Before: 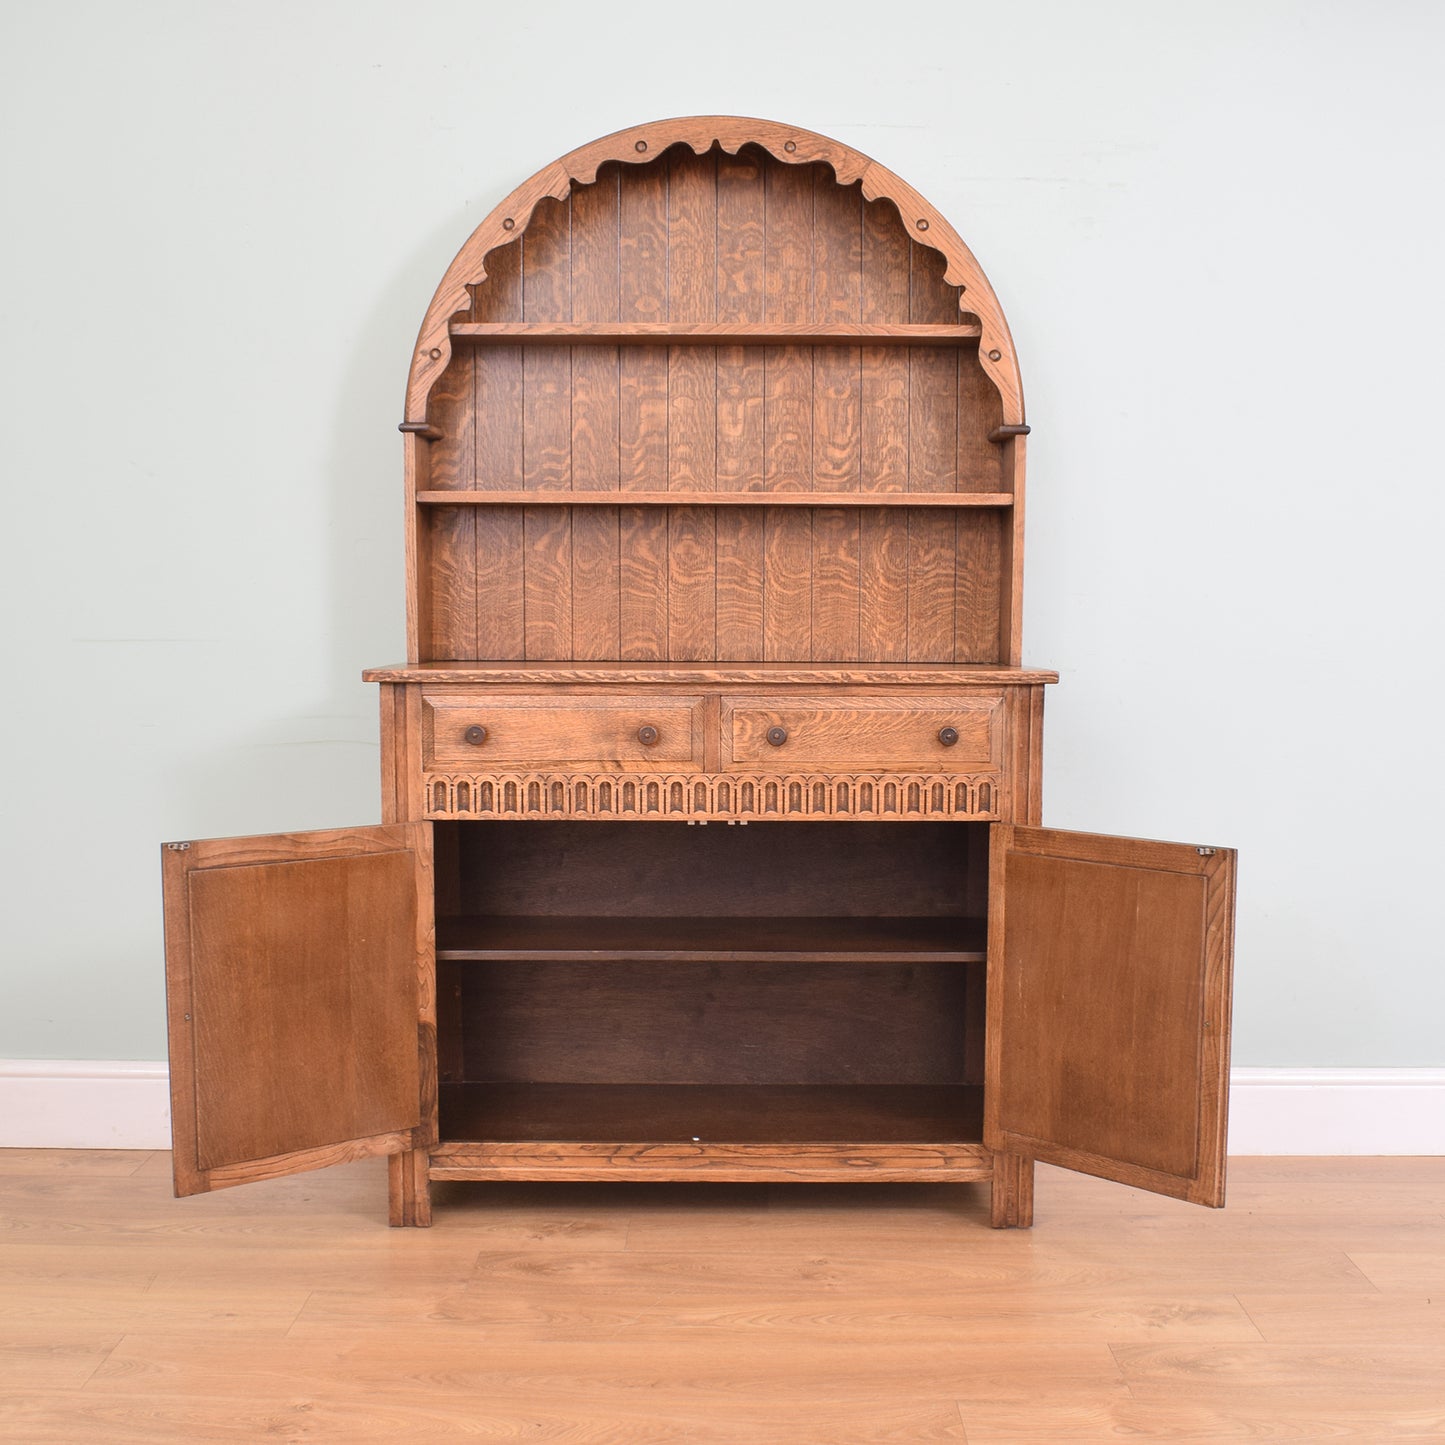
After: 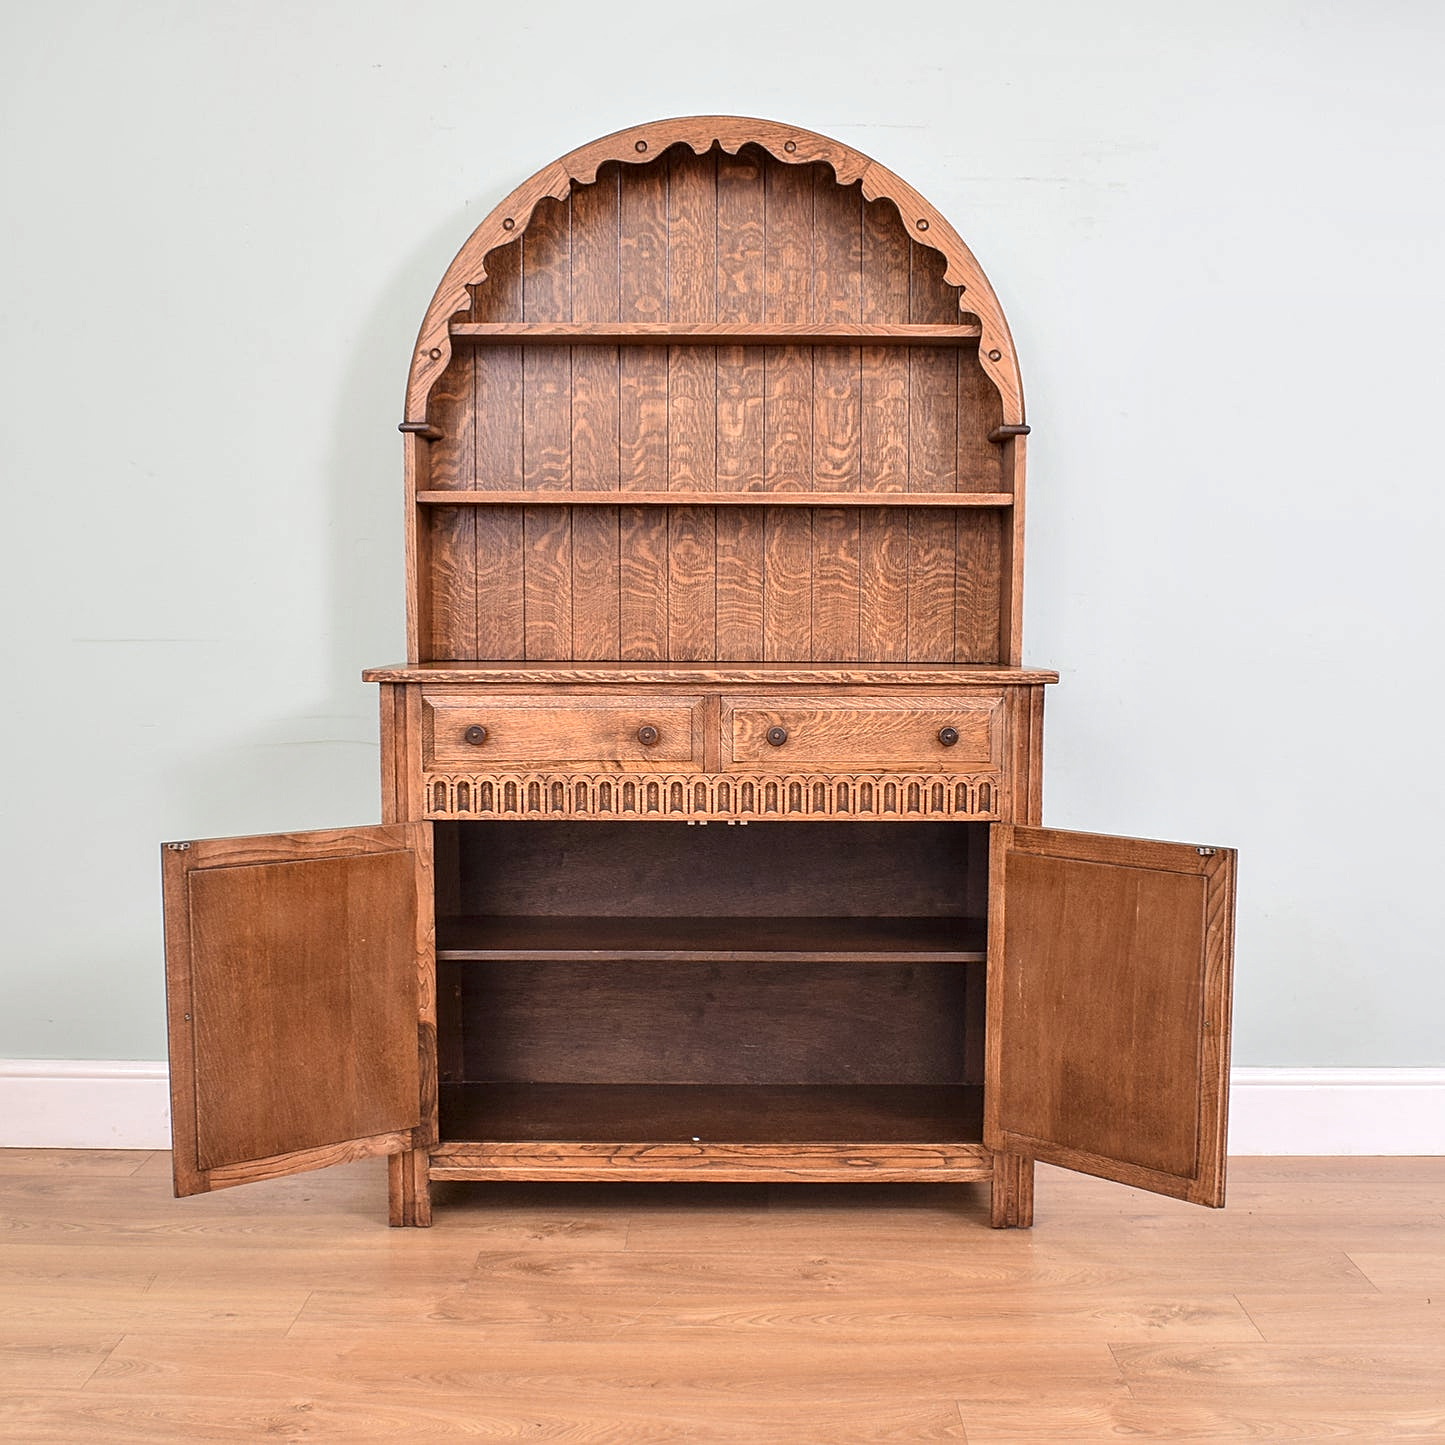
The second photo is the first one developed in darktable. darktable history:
sharpen: on, module defaults
local contrast: on, module defaults
contrast equalizer: y [[0.528 ×6], [0.514 ×6], [0.362 ×6], [0 ×6], [0 ×6]]
